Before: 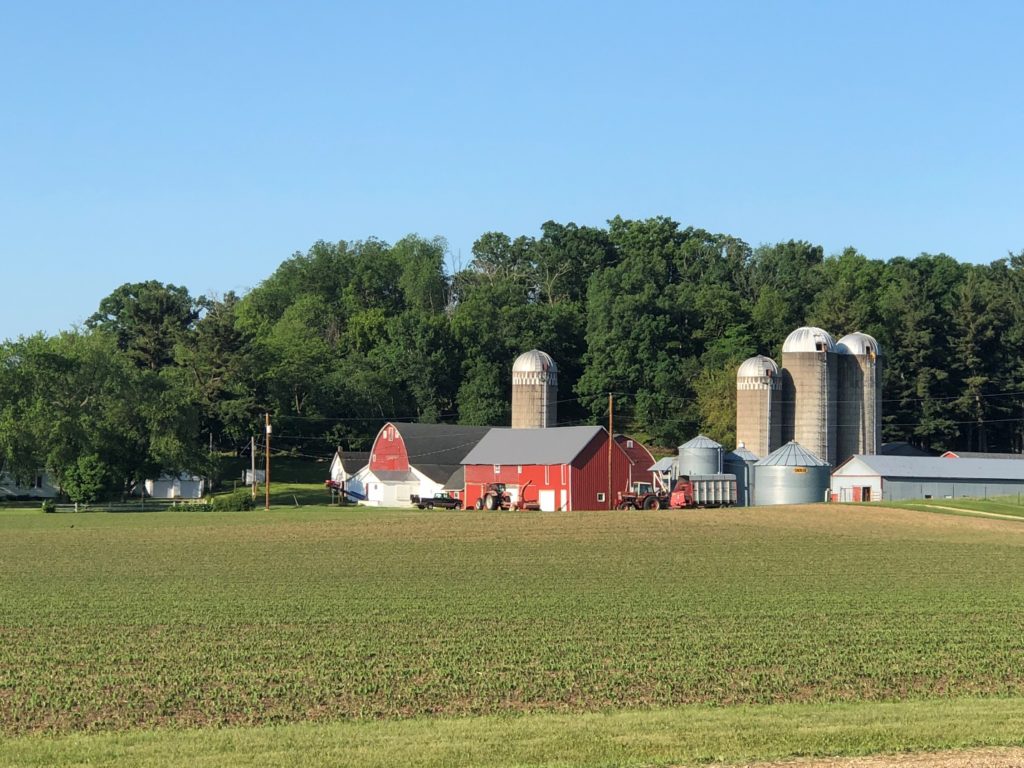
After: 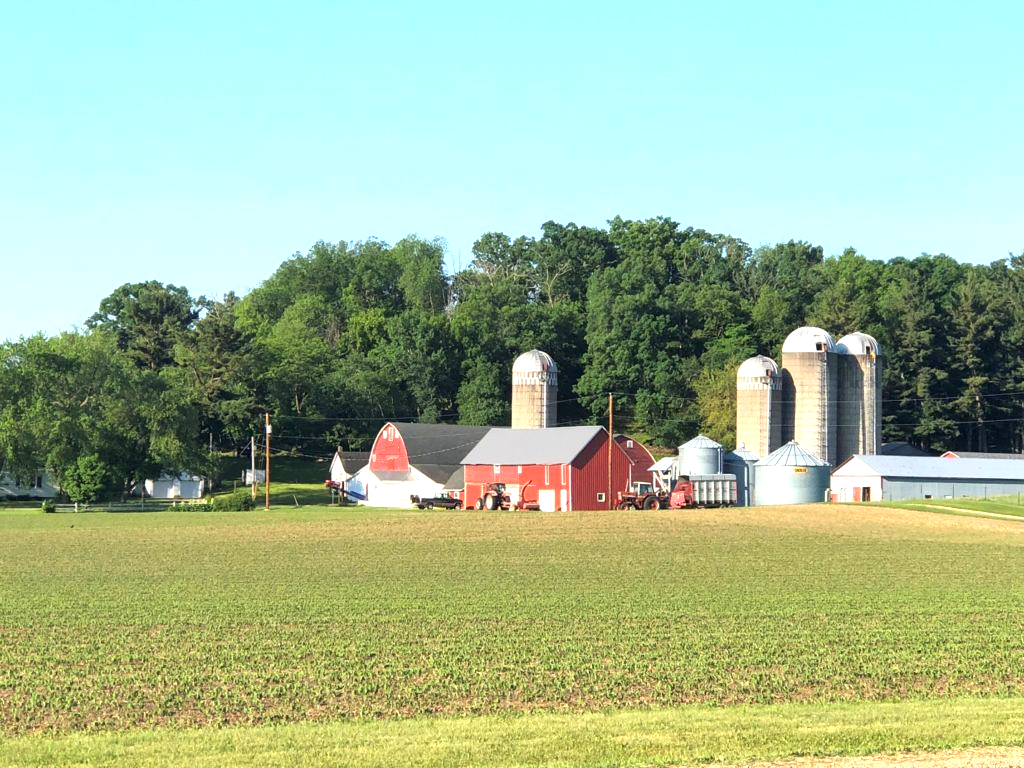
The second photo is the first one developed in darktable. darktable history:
color balance rgb: global vibrance 20%
exposure: exposure 0.95 EV, compensate highlight preservation false
